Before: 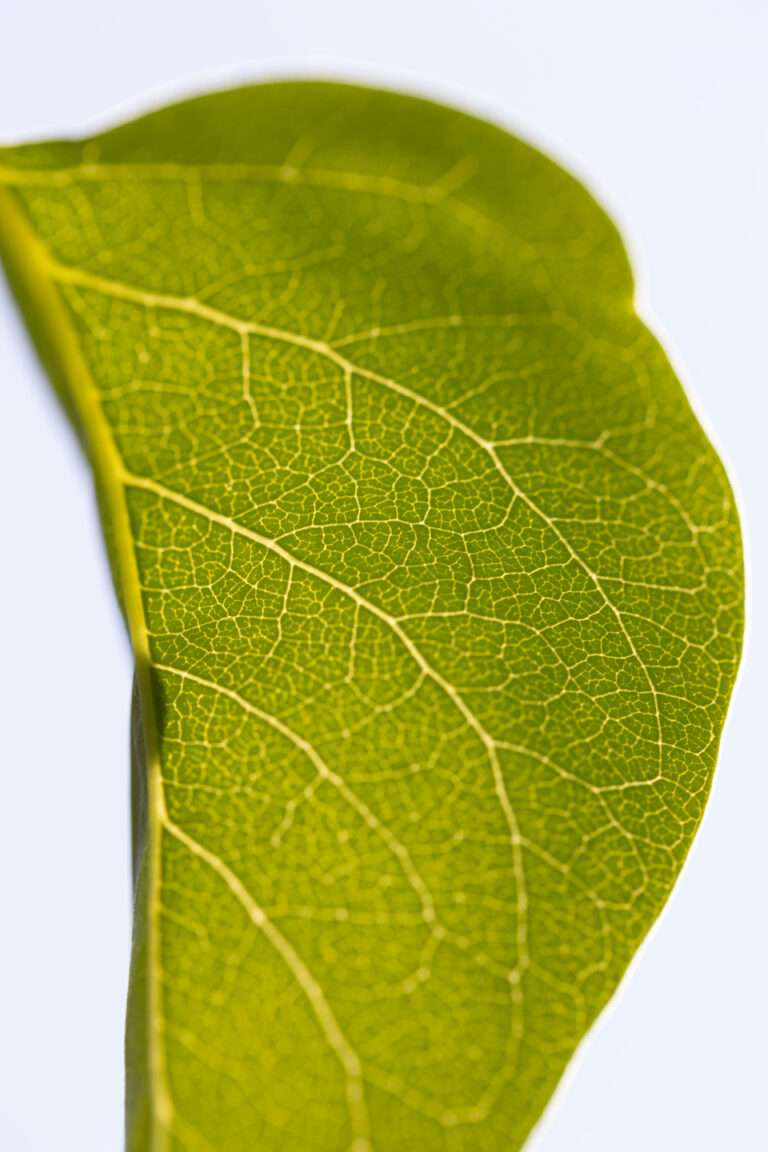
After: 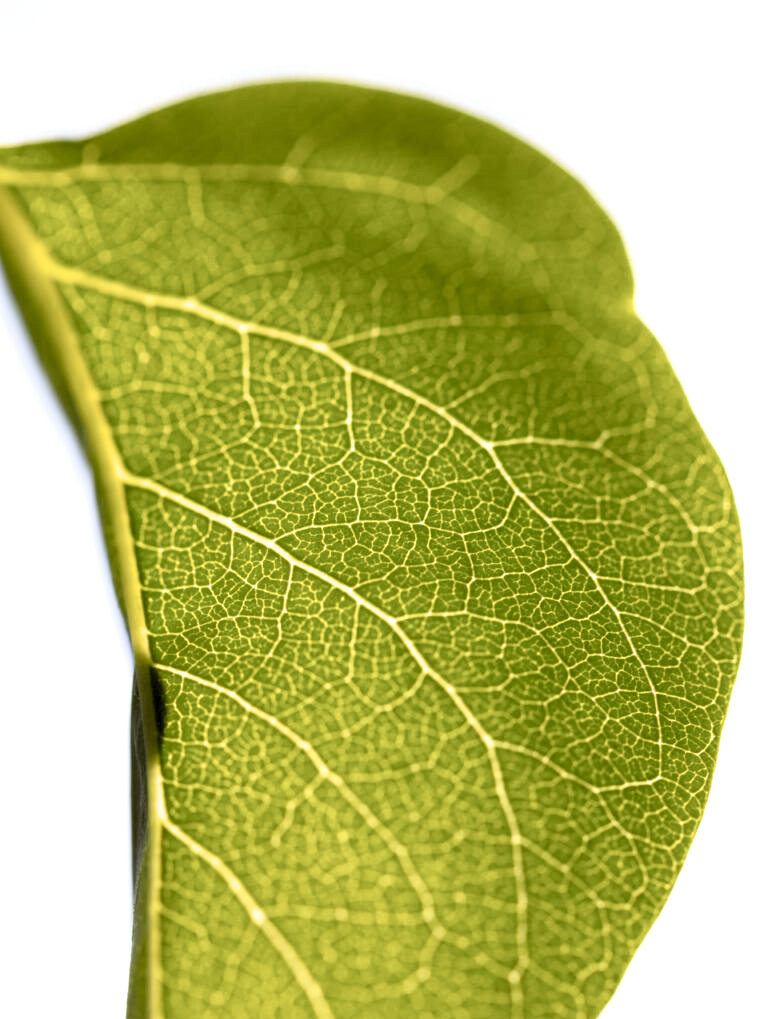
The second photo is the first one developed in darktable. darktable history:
local contrast: highlights 106%, shadows 100%, detail 120%, midtone range 0.2
crop and rotate: top 0%, bottom 11.47%
filmic rgb: black relative exposure -3.54 EV, white relative exposure 2.25 EV, hardness 3.41
